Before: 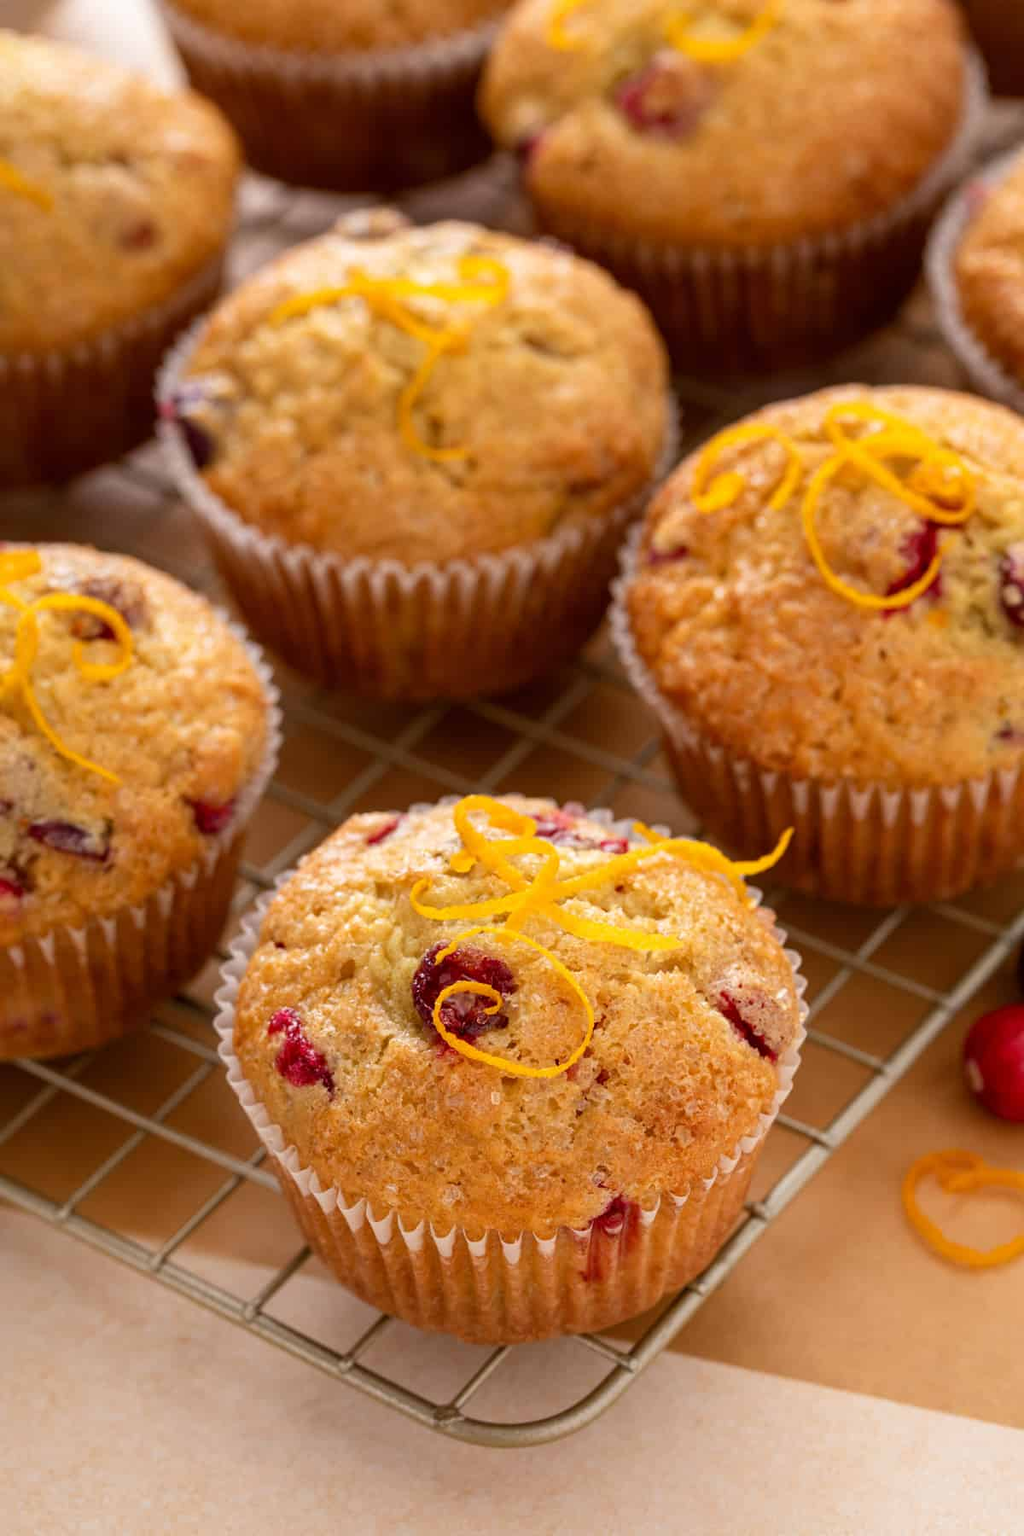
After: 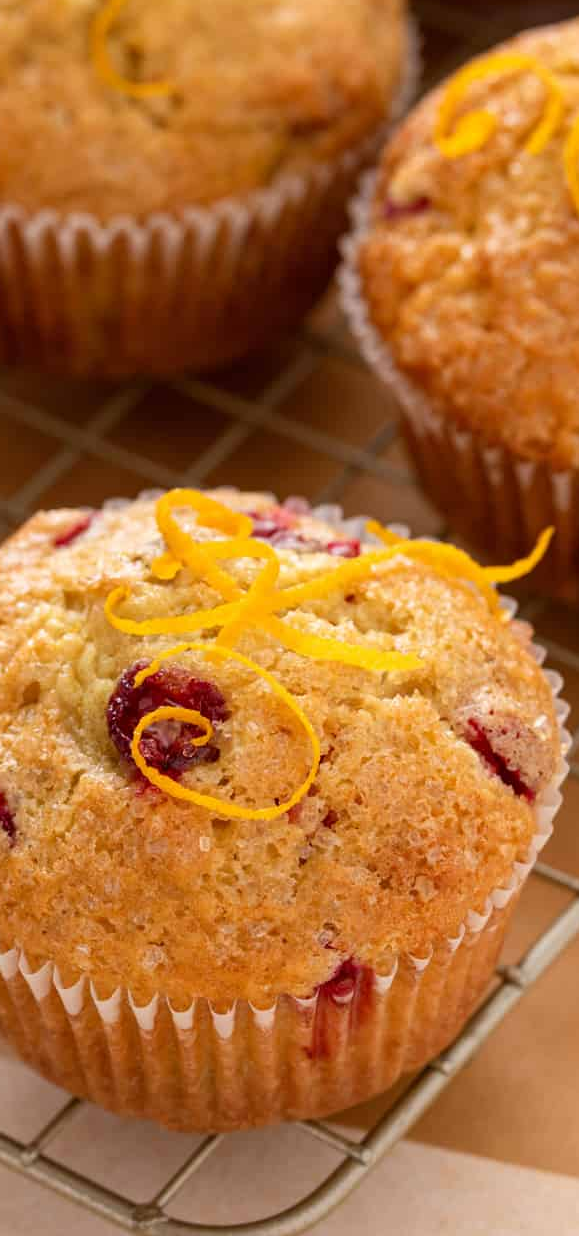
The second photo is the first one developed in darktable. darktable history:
crop: left 31.379%, top 24.658%, right 20.326%, bottom 6.628%
contrast equalizer: y [[0.5 ×6], [0.5 ×6], [0.5, 0.5, 0.501, 0.545, 0.707, 0.863], [0 ×6], [0 ×6]]
